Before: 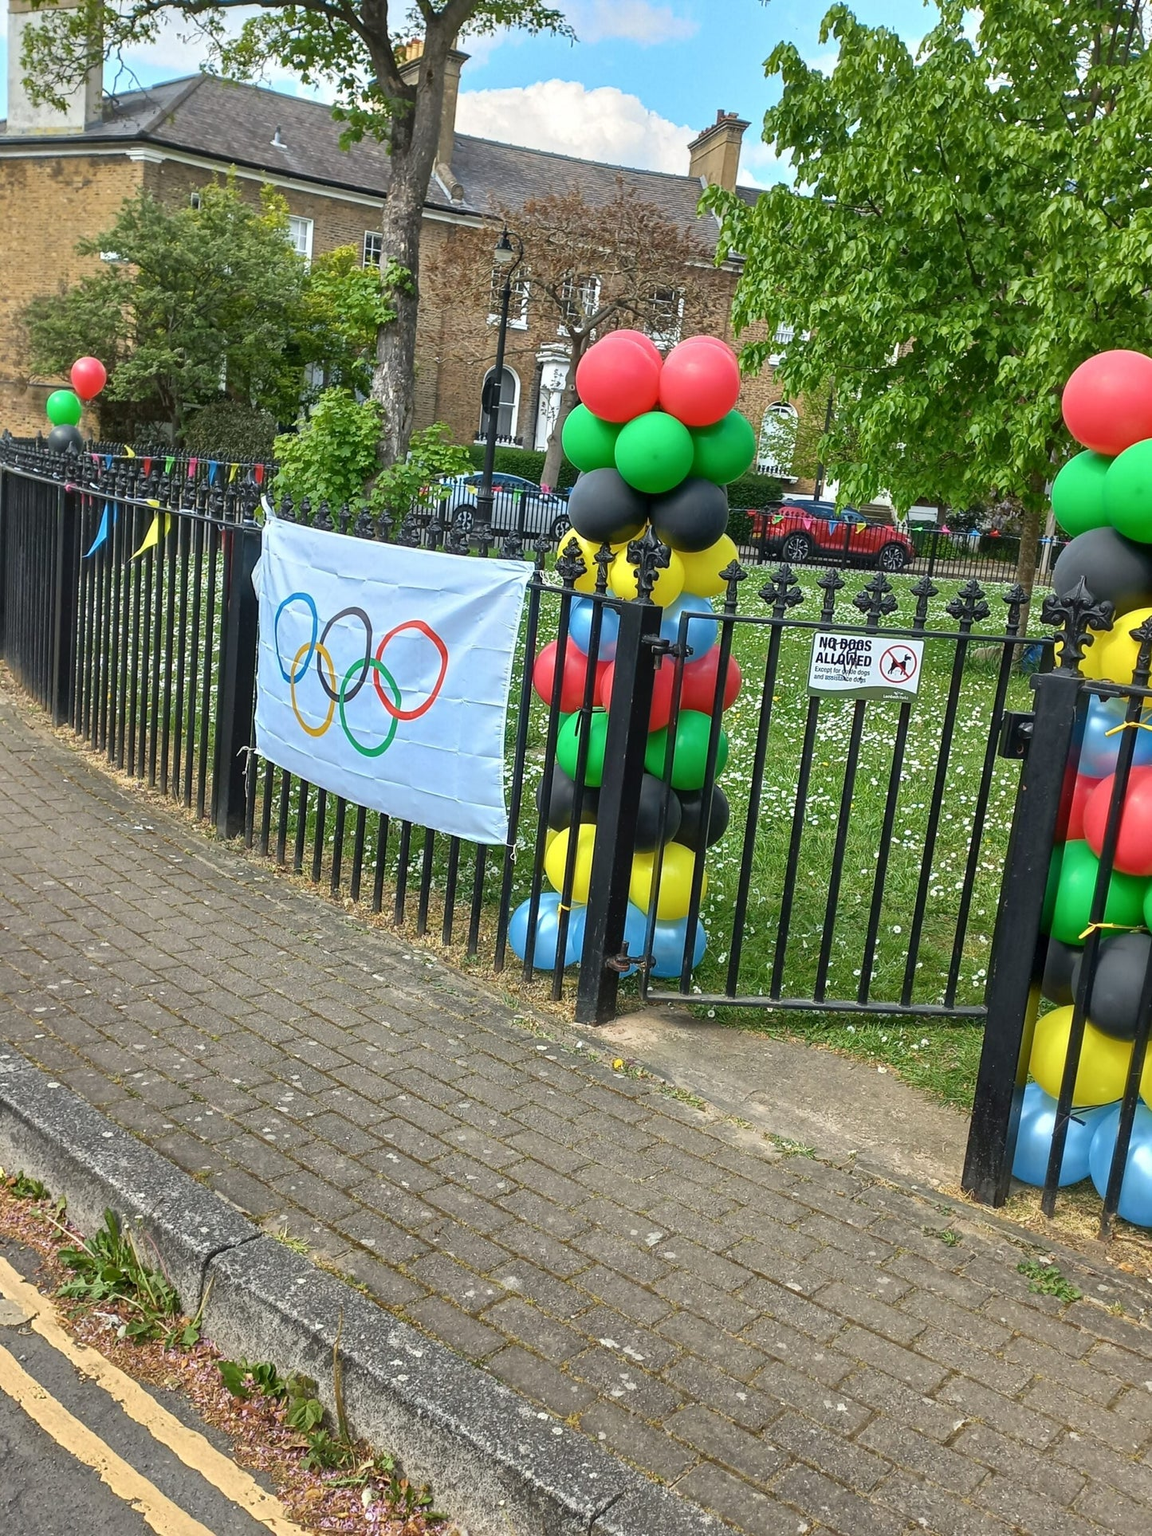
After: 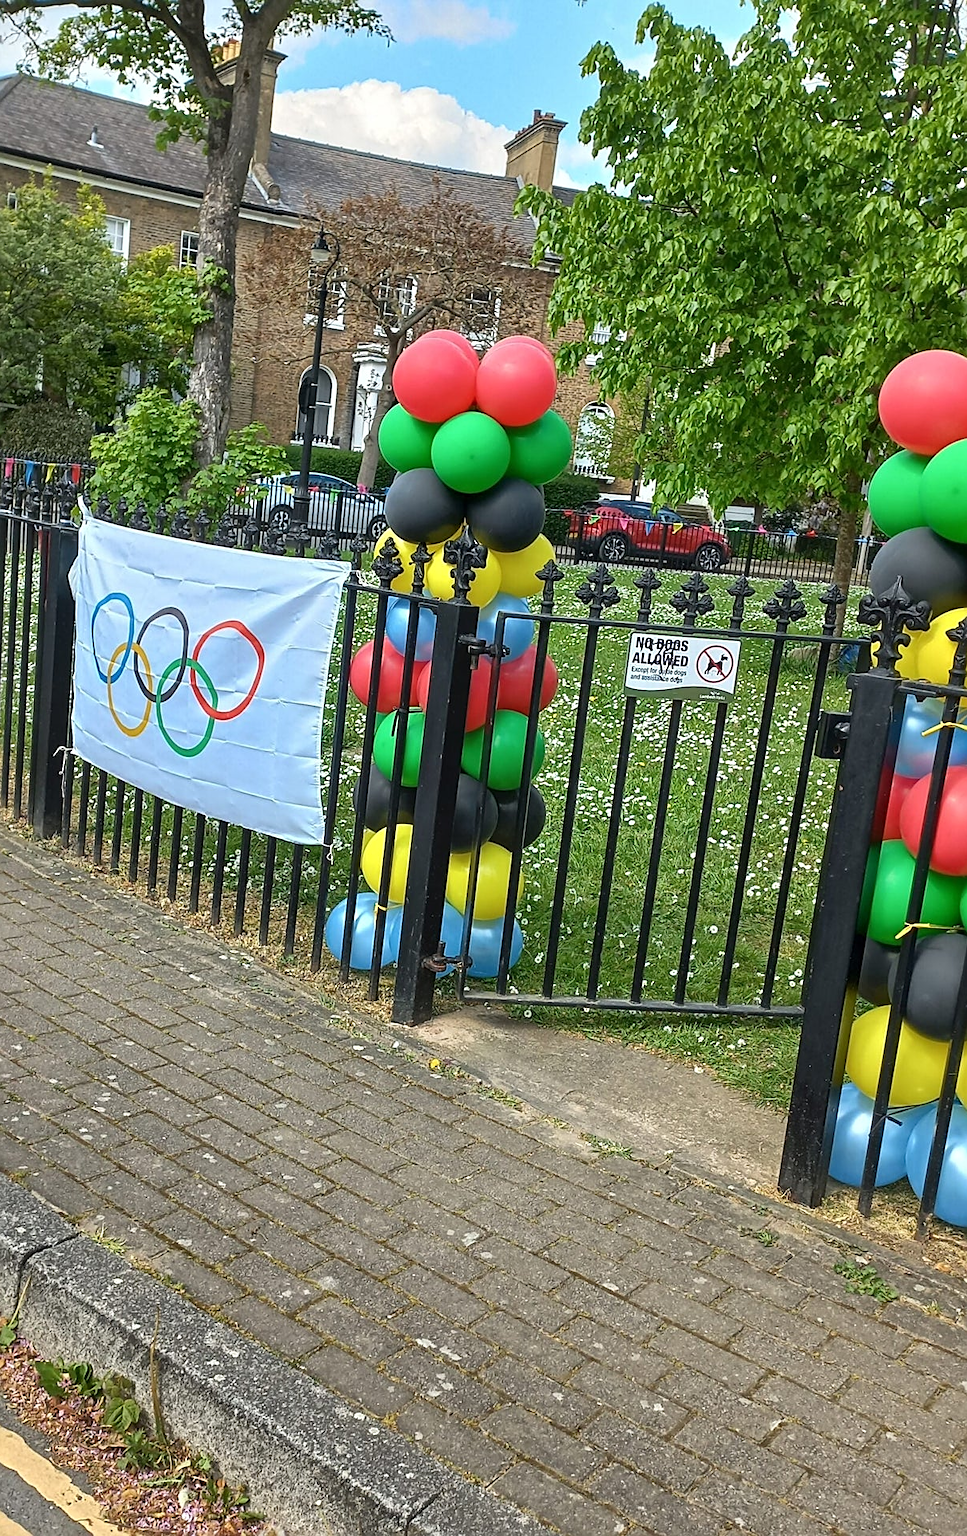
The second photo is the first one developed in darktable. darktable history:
sharpen: on, module defaults
tone equalizer: on, module defaults
crop: left 15.966%
